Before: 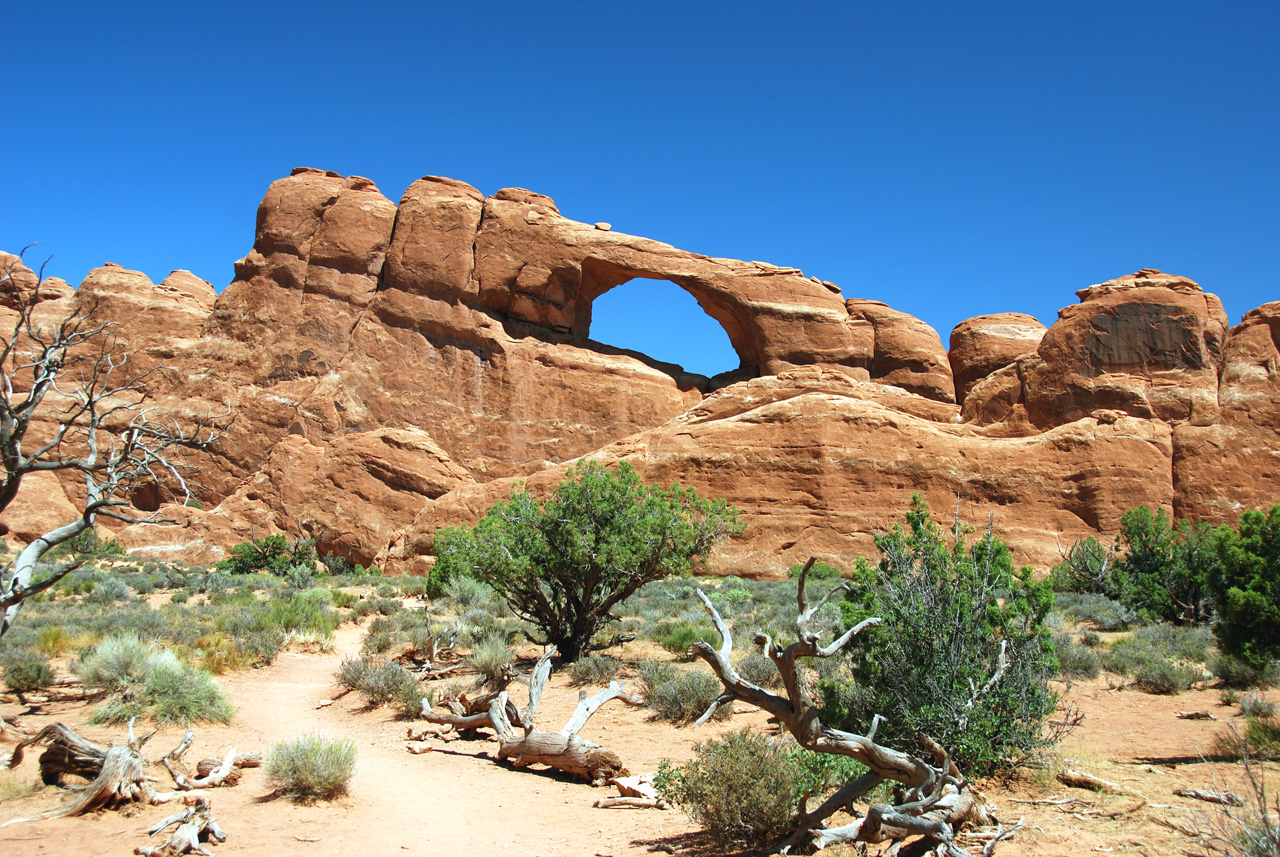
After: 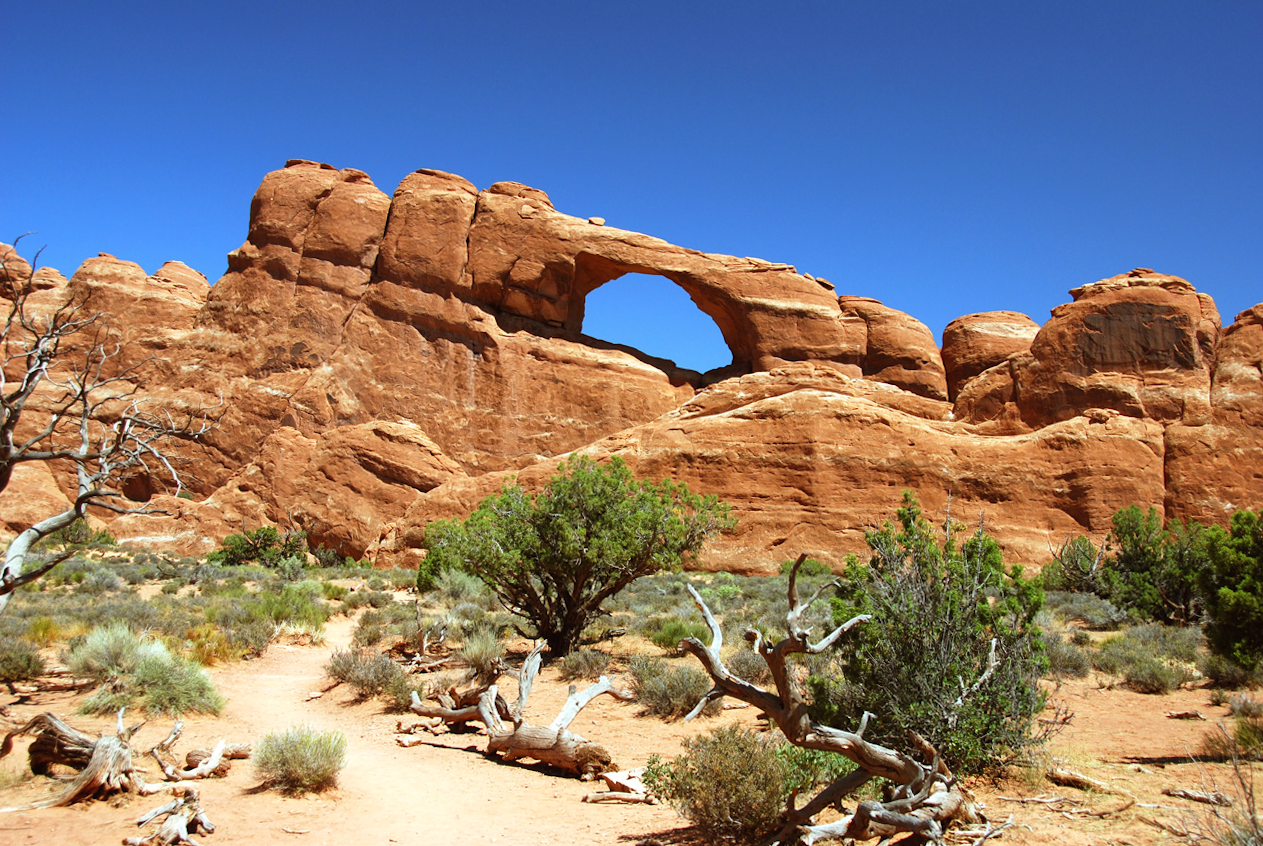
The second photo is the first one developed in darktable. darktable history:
crop and rotate: angle -0.5°
rgb levels: mode RGB, independent channels, levels [[0, 0.5, 1], [0, 0.521, 1], [0, 0.536, 1]]
